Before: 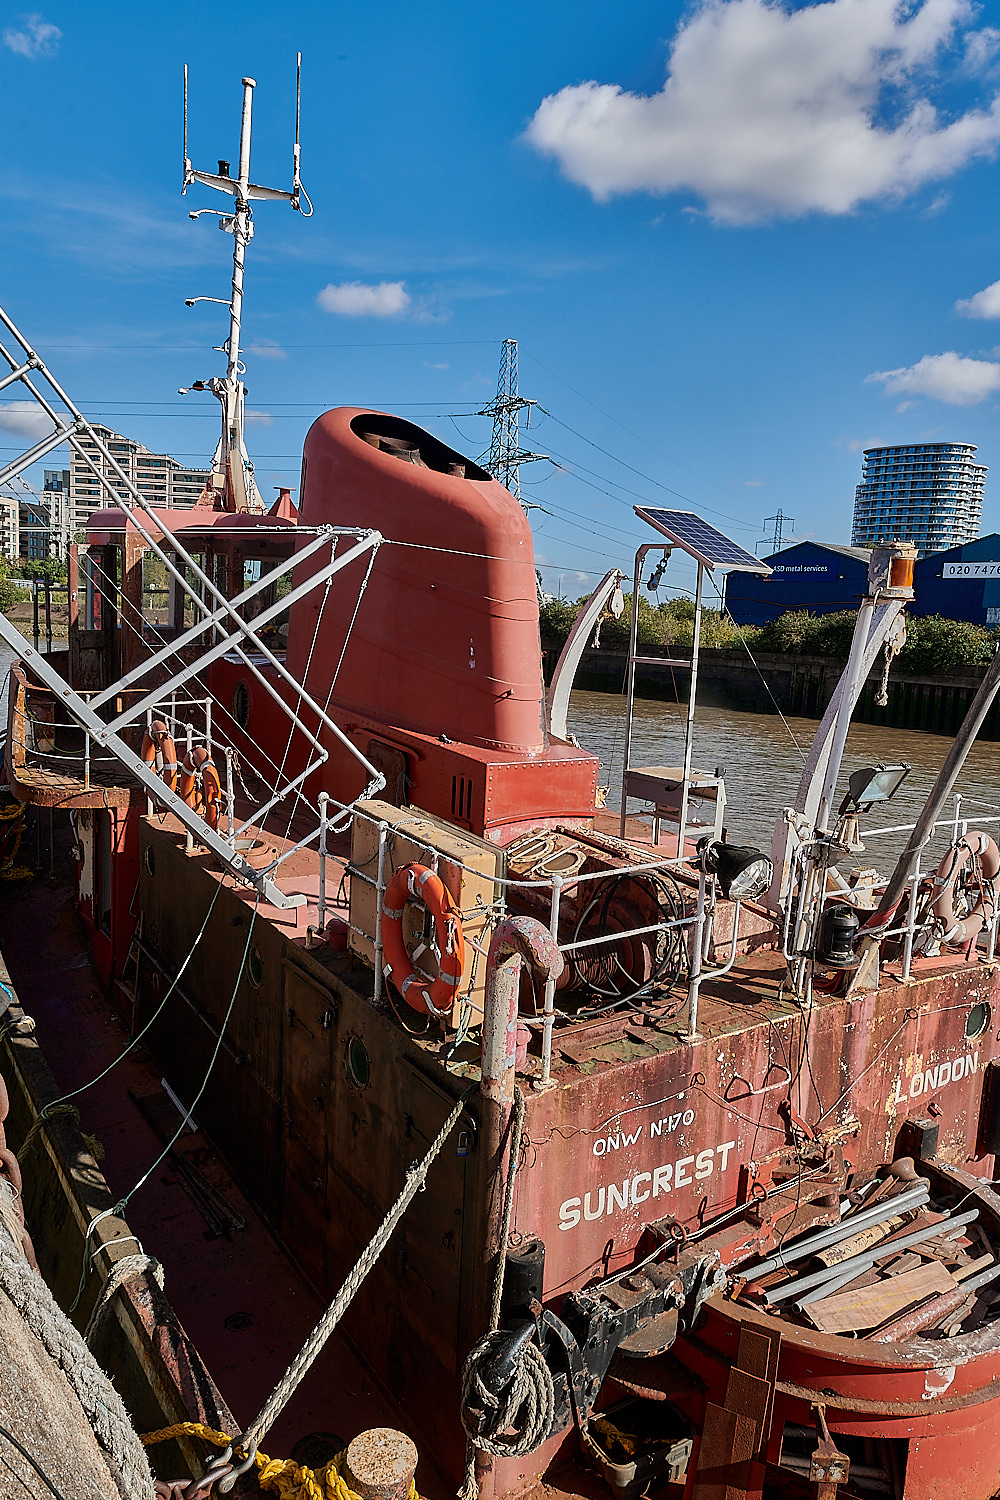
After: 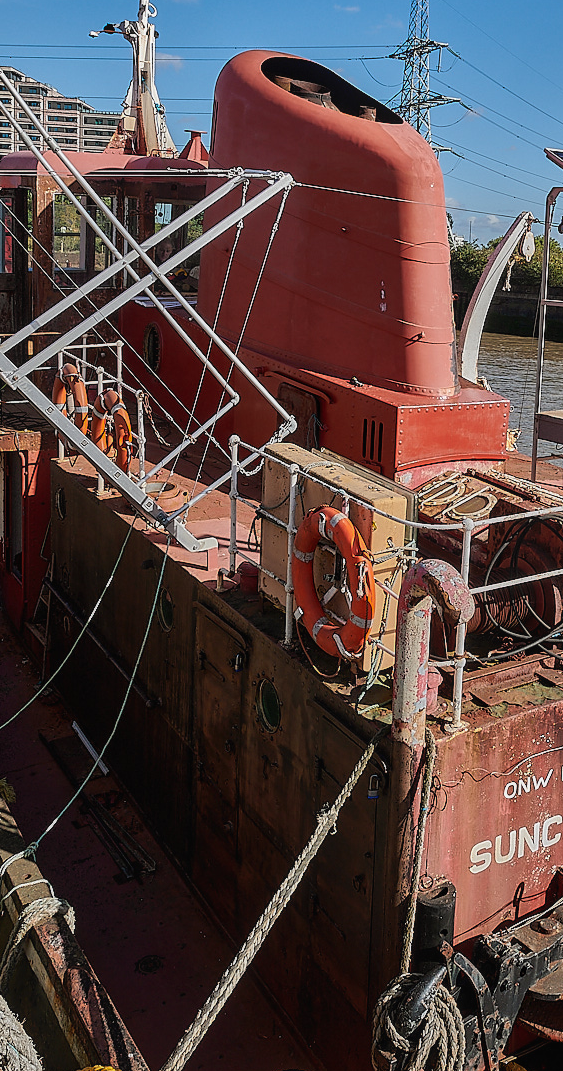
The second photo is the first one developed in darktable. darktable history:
crop: left 8.966%, top 23.852%, right 34.699%, bottom 4.703%
local contrast: detail 110%
